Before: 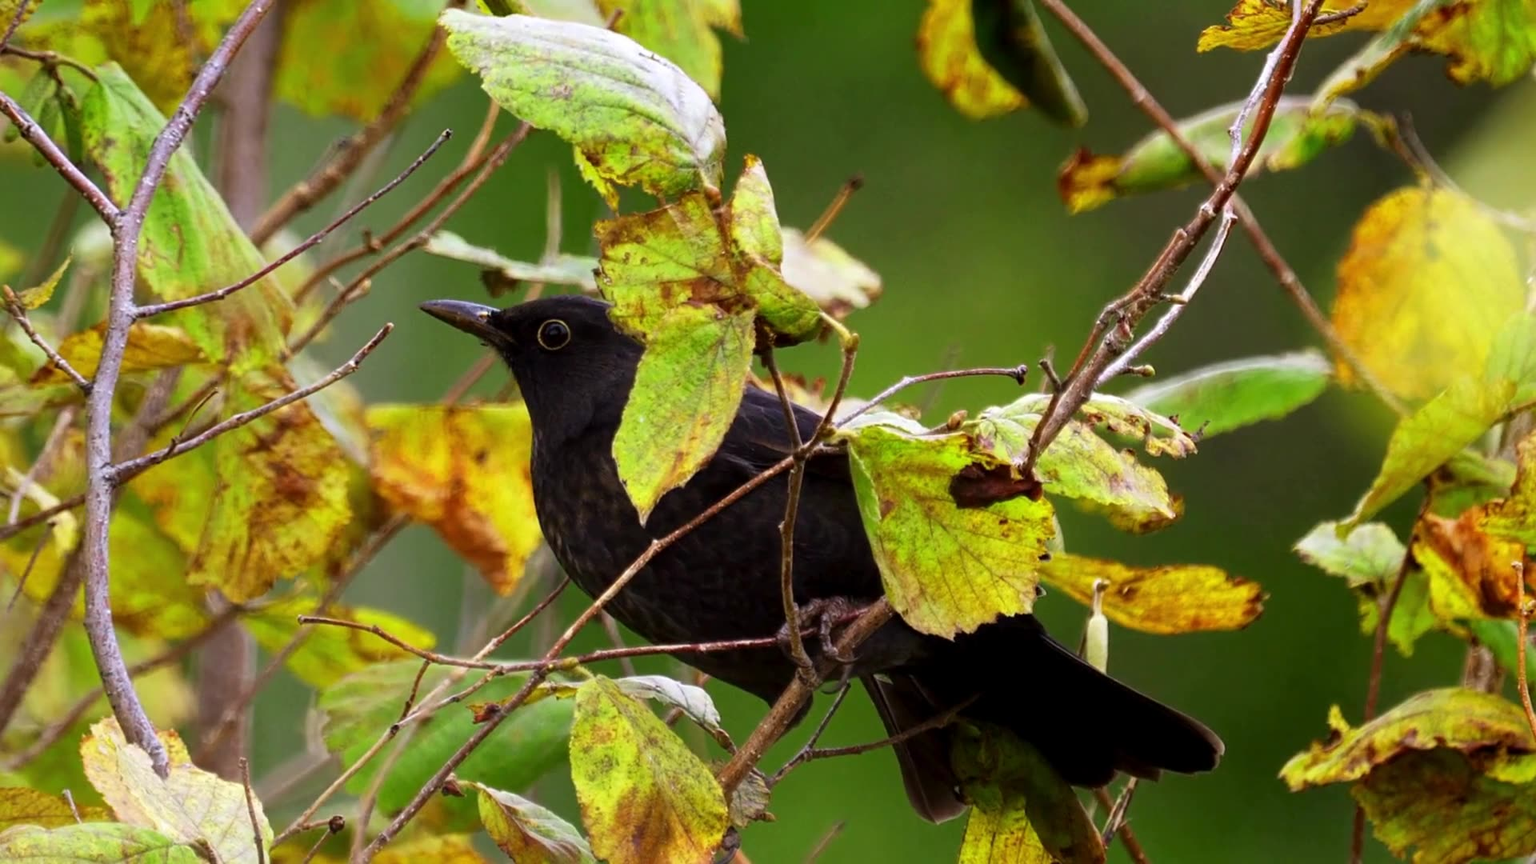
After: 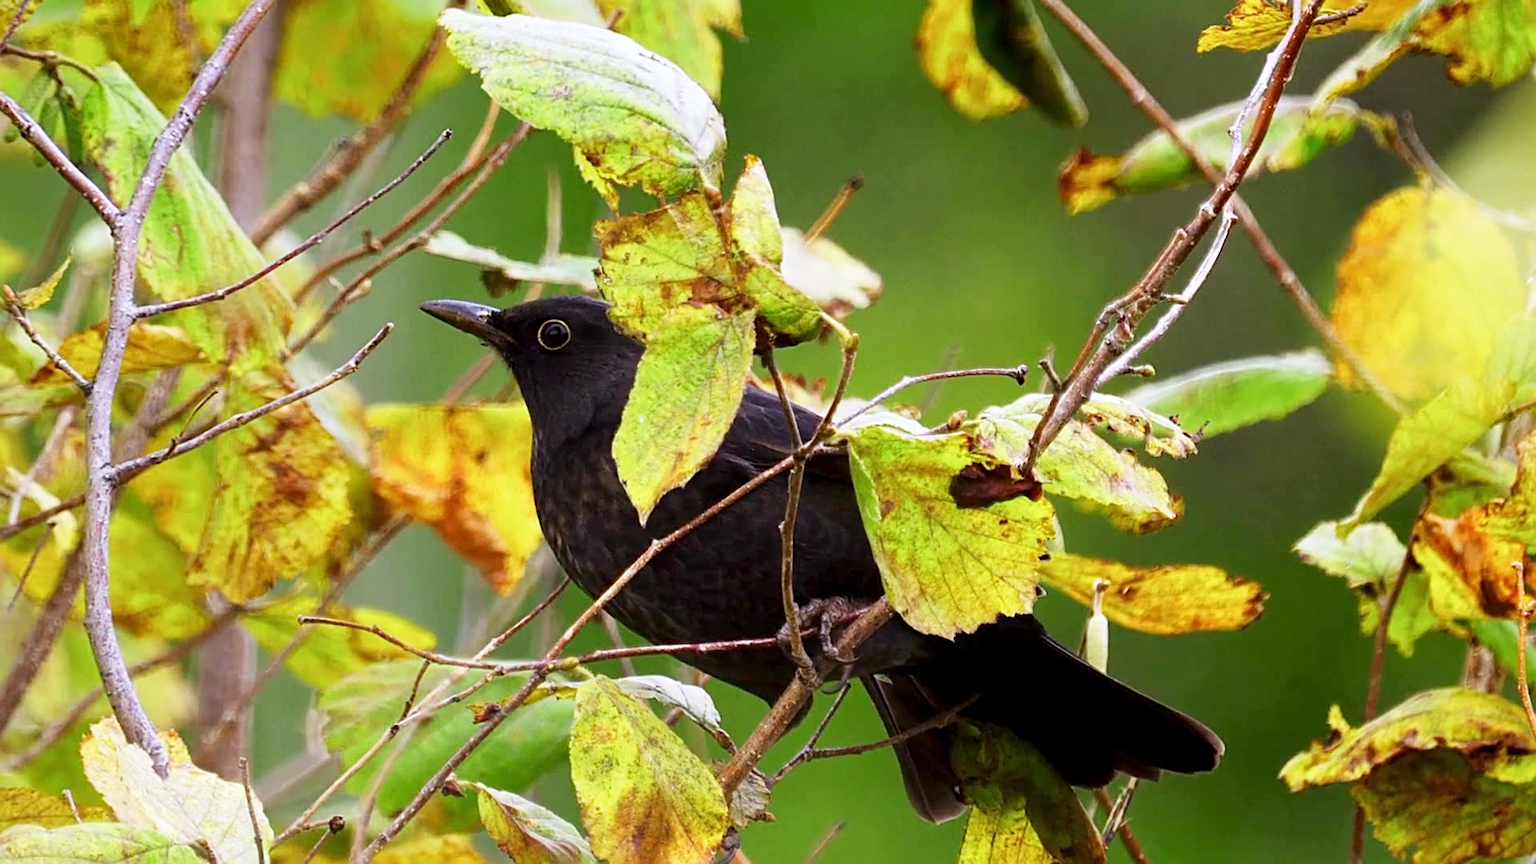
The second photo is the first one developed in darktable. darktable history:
white balance: red 0.983, blue 1.036
base curve: curves: ch0 [(0, 0) (0.204, 0.334) (0.55, 0.733) (1, 1)], preserve colors none
sharpen: radius 2.167, amount 0.381, threshold 0
